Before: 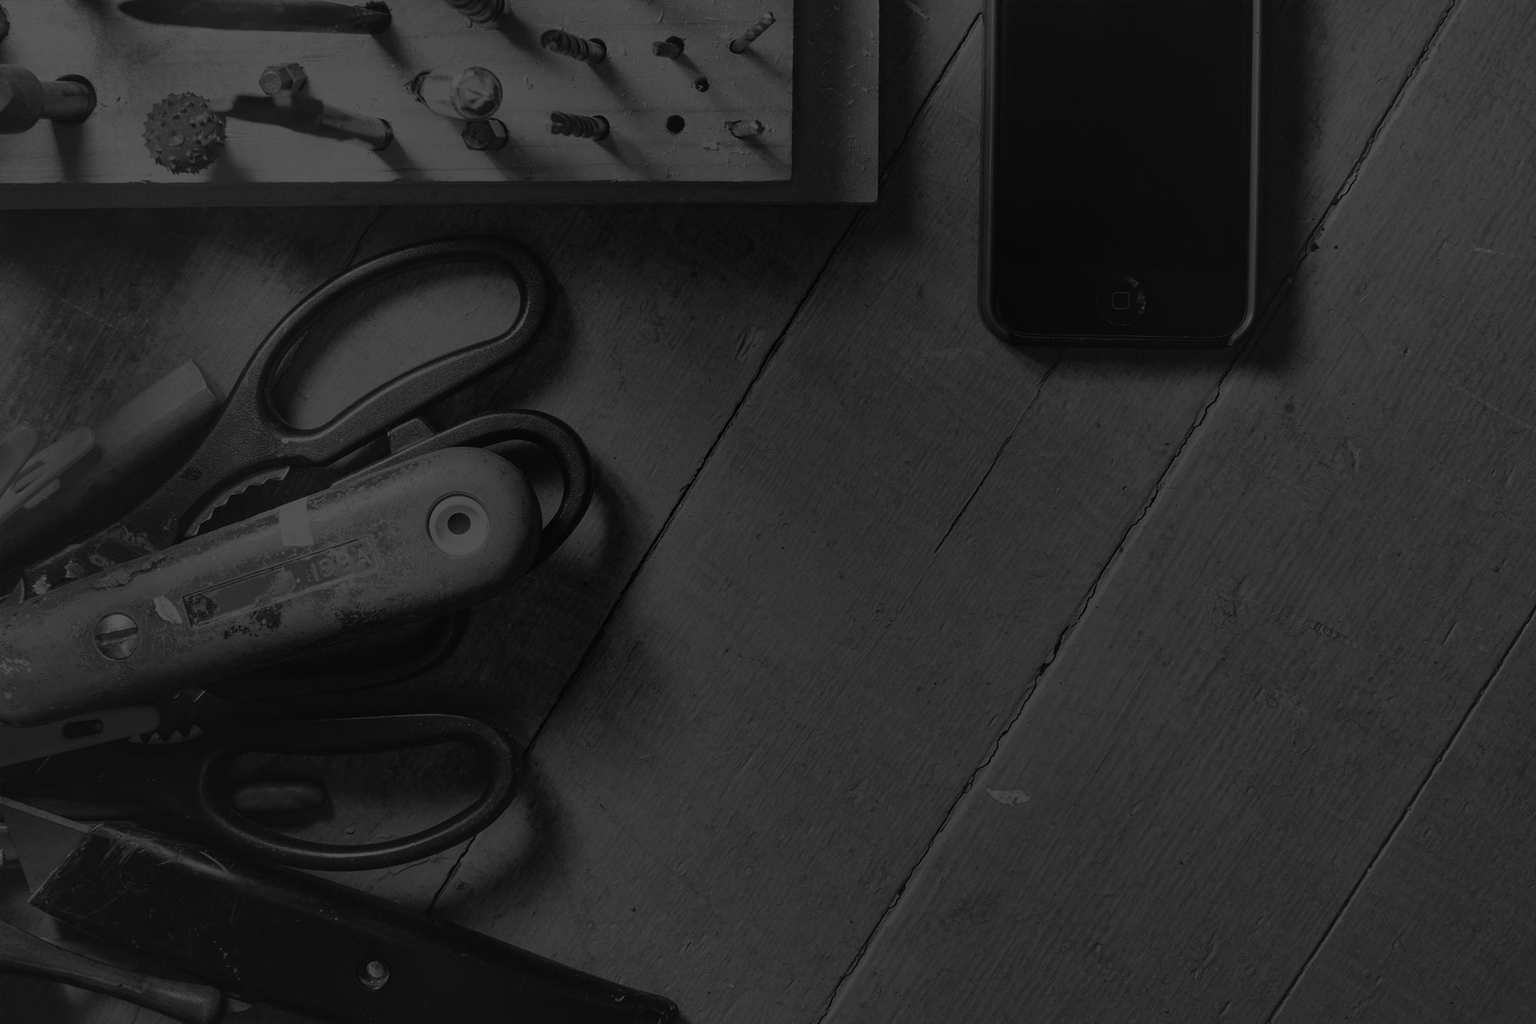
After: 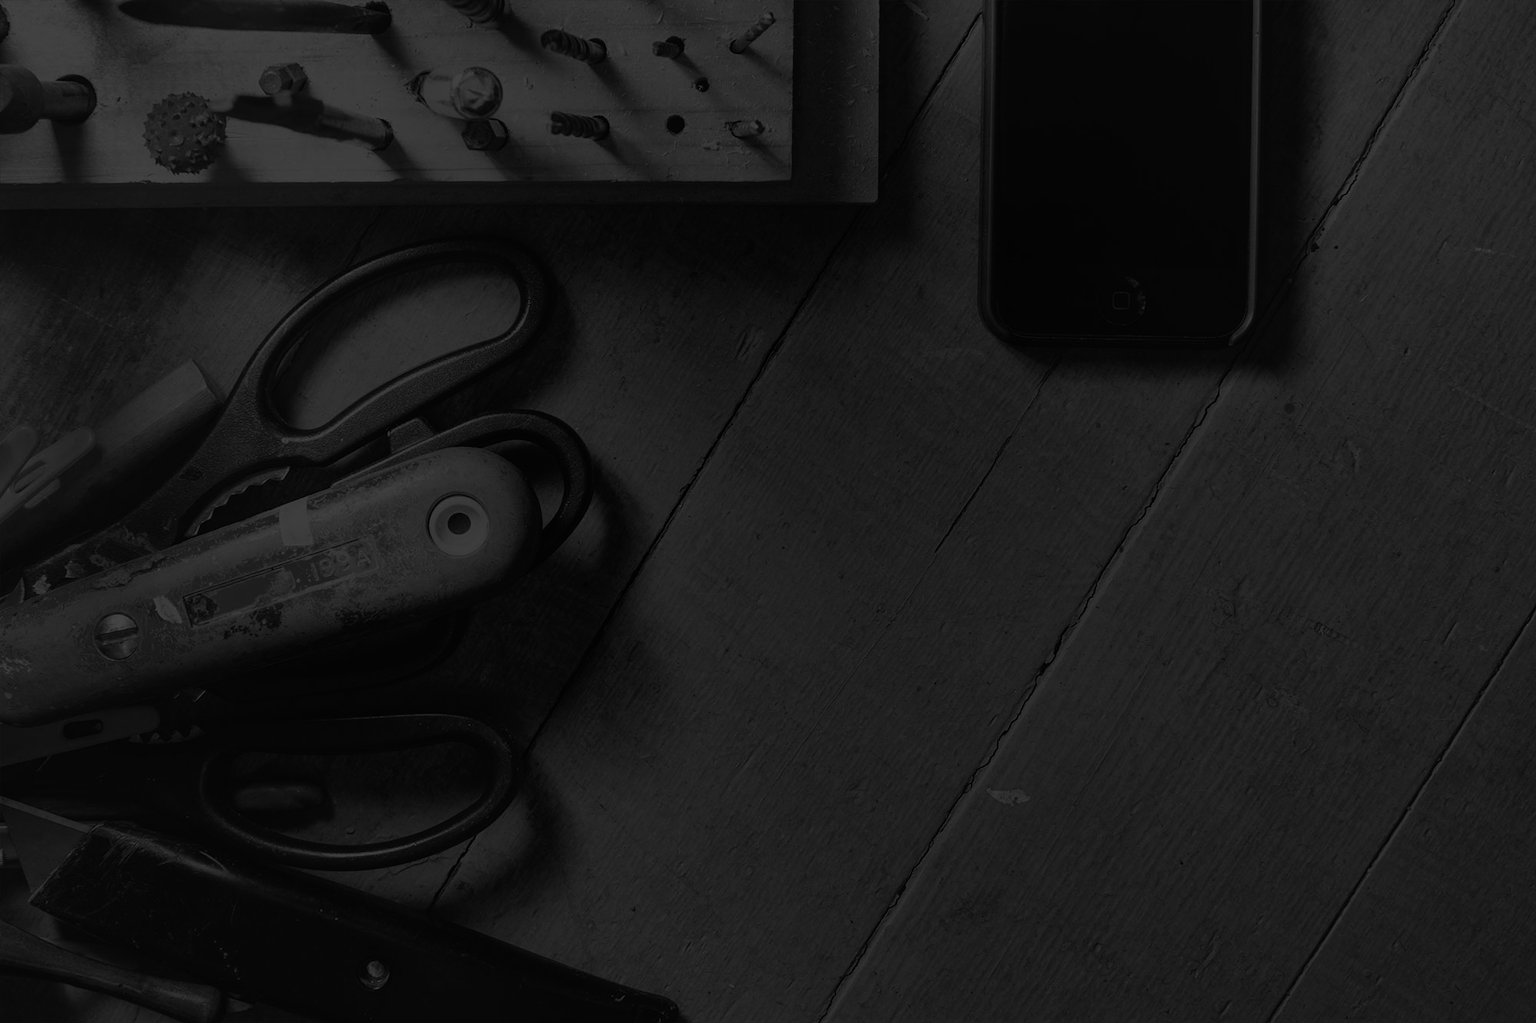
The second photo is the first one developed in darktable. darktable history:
base curve: curves: ch0 [(0, 0) (0.826, 0.587) (1, 1)]
tone equalizer: -8 EV -0.75 EV, -7 EV -0.7 EV, -6 EV -0.6 EV, -5 EV -0.4 EV, -3 EV 0.4 EV, -2 EV 0.6 EV, -1 EV 0.7 EV, +0 EV 0.75 EV, edges refinement/feathering 500, mask exposure compensation -1.57 EV, preserve details no
